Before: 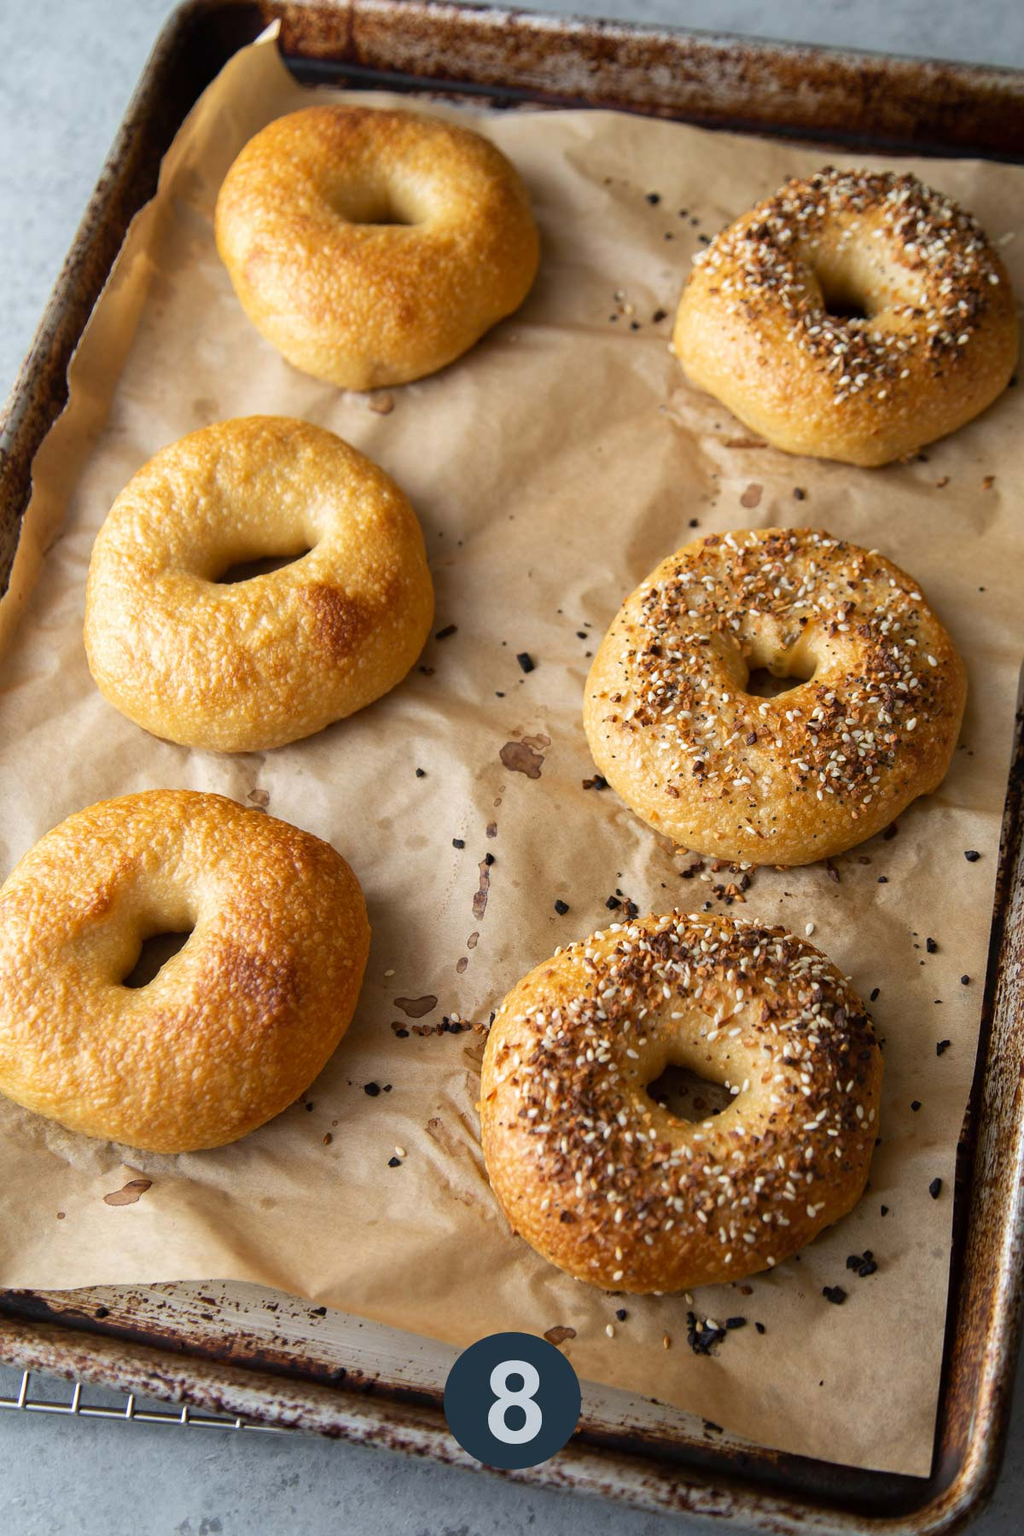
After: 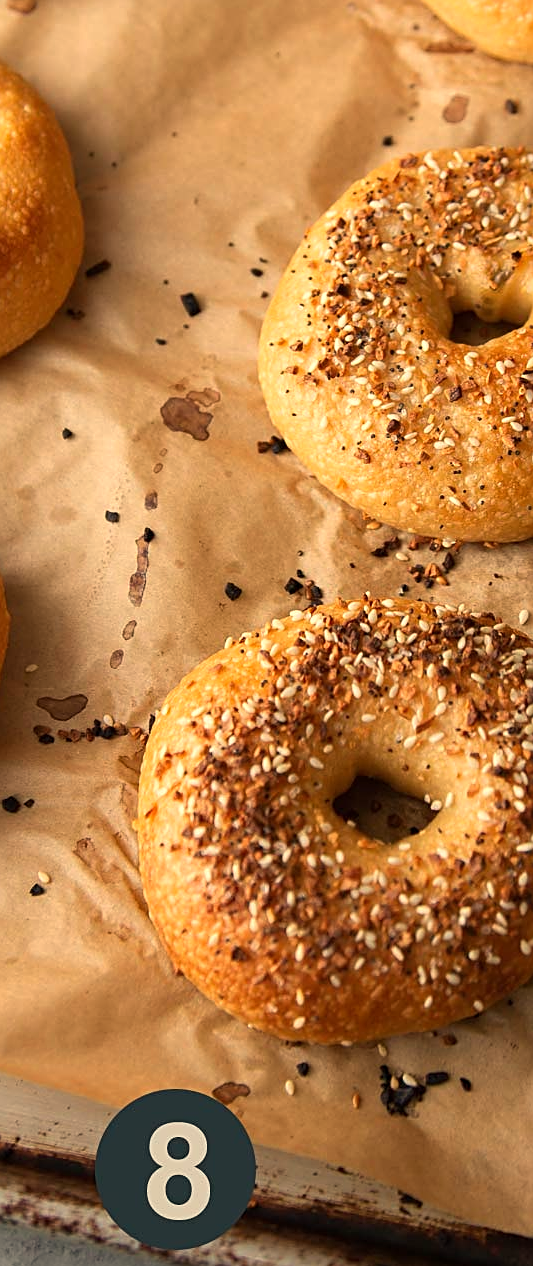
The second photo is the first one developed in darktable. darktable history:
crop: left 35.432%, top 26.233%, right 20.145%, bottom 3.432%
white balance: red 1.138, green 0.996, blue 0.812
sharpen: on, module defaults
